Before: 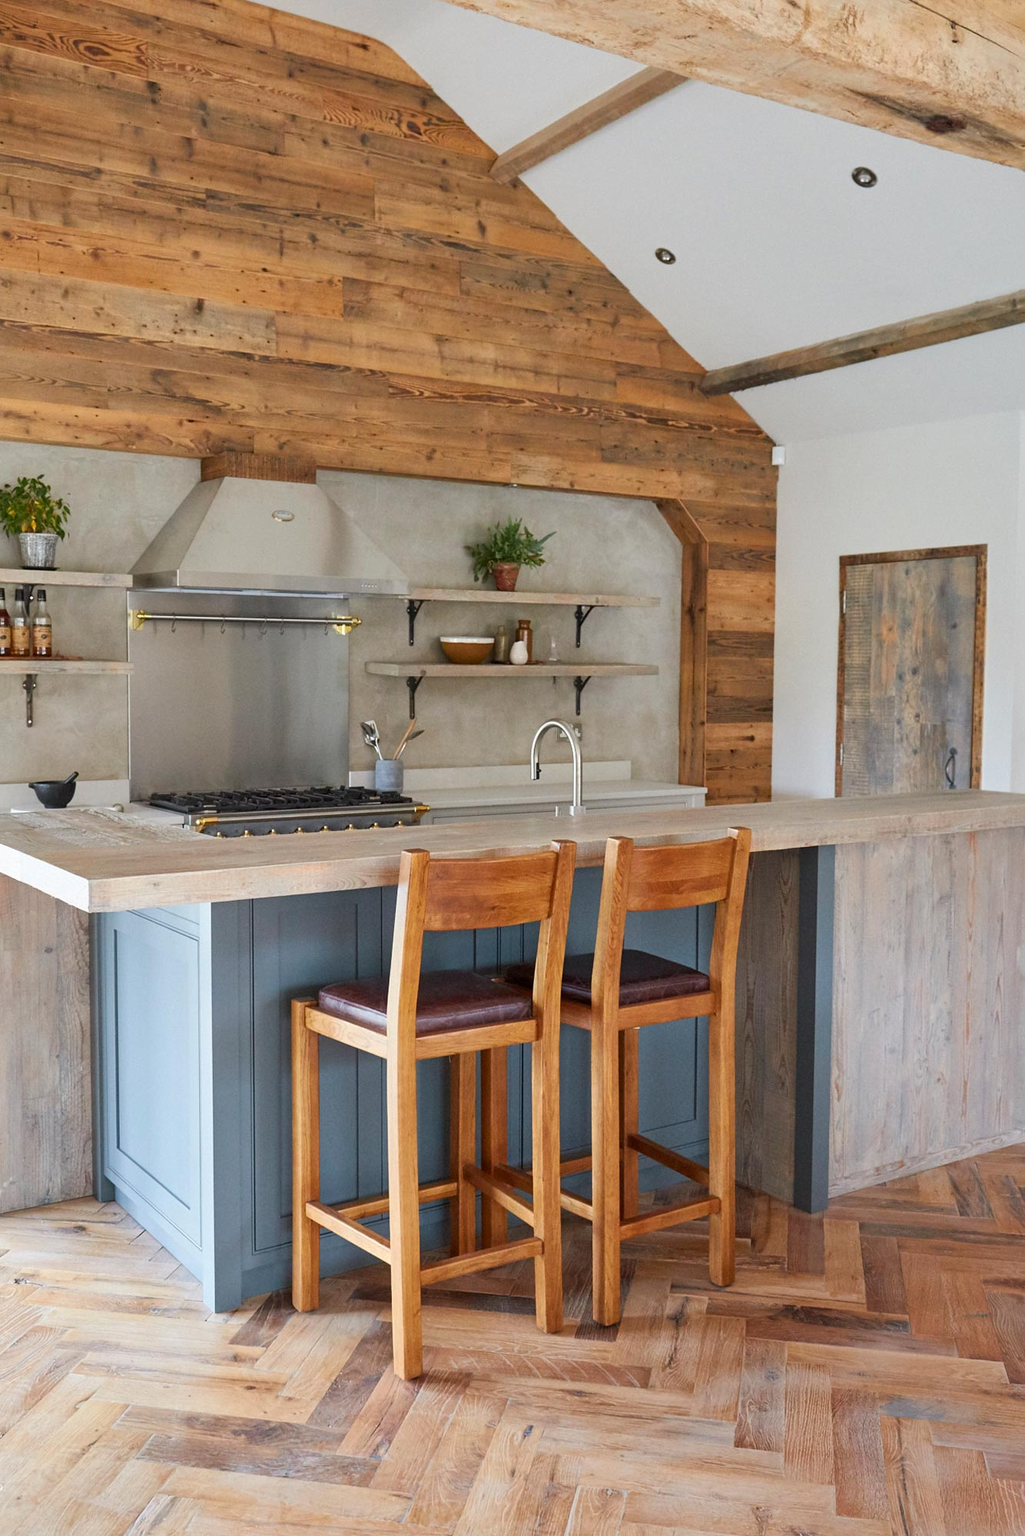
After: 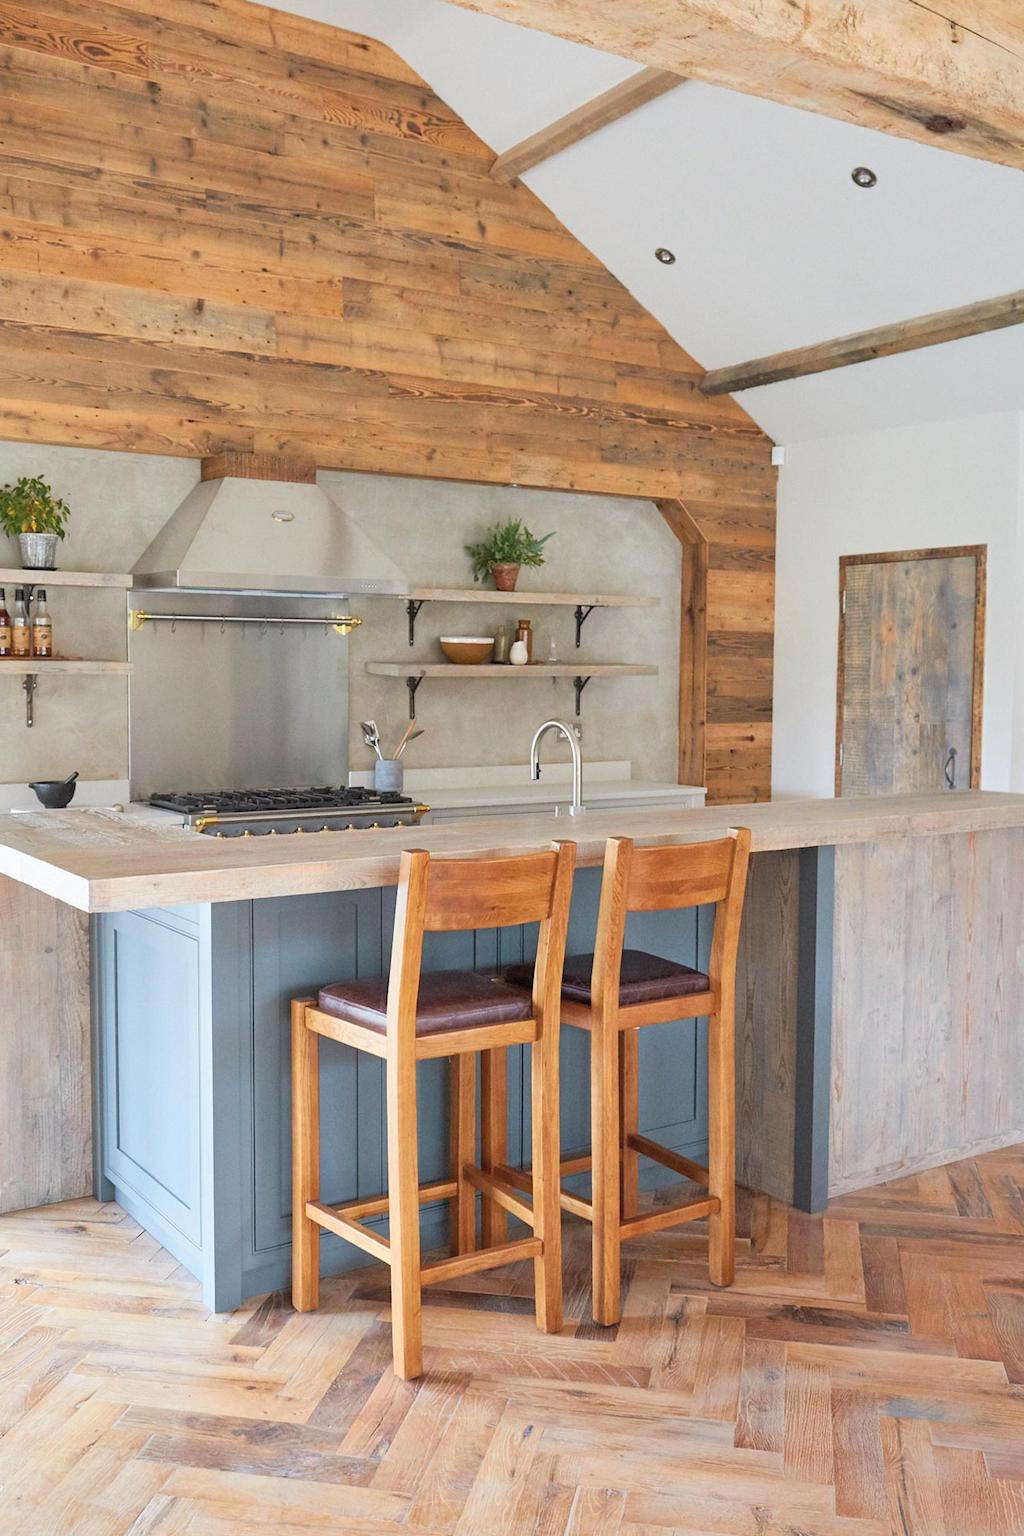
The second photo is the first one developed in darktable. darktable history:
contrast brightness saturation: brightness 0.143
